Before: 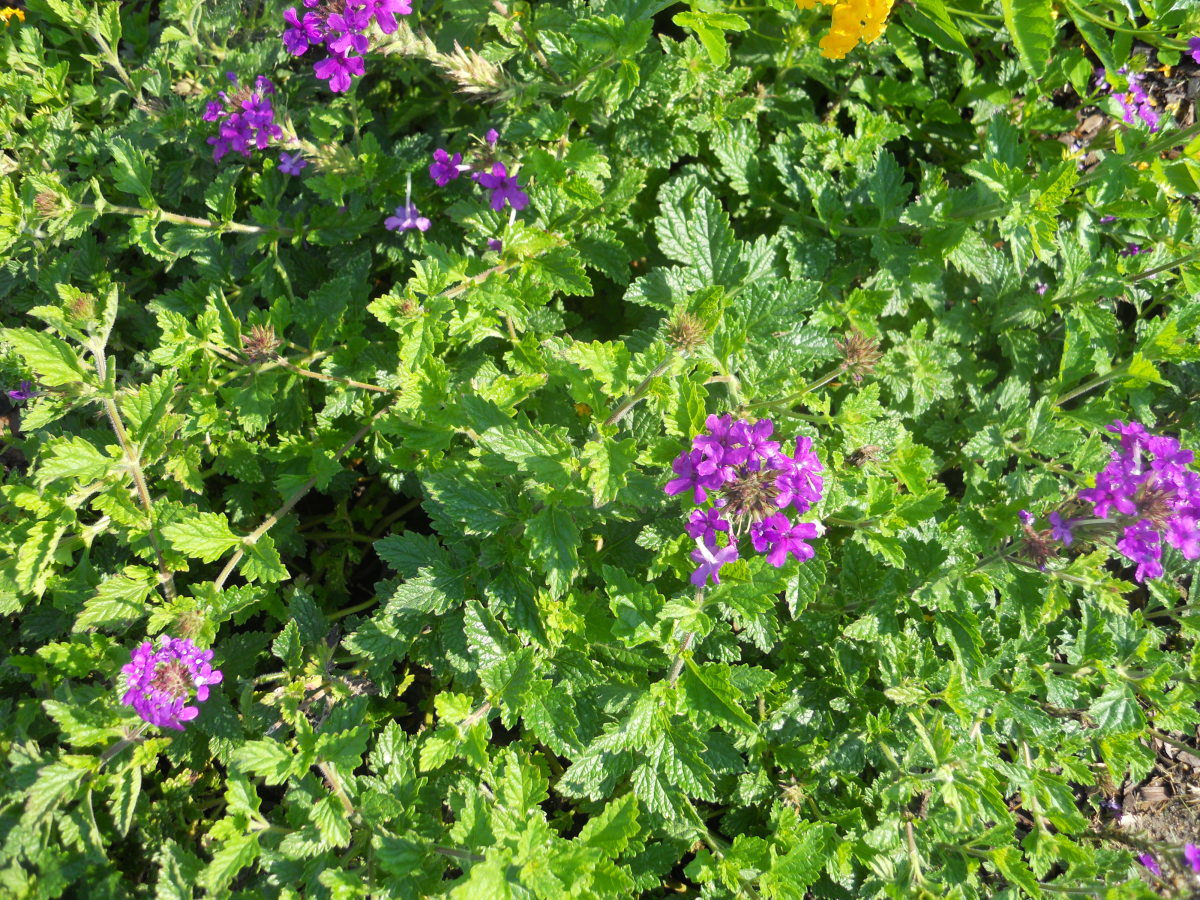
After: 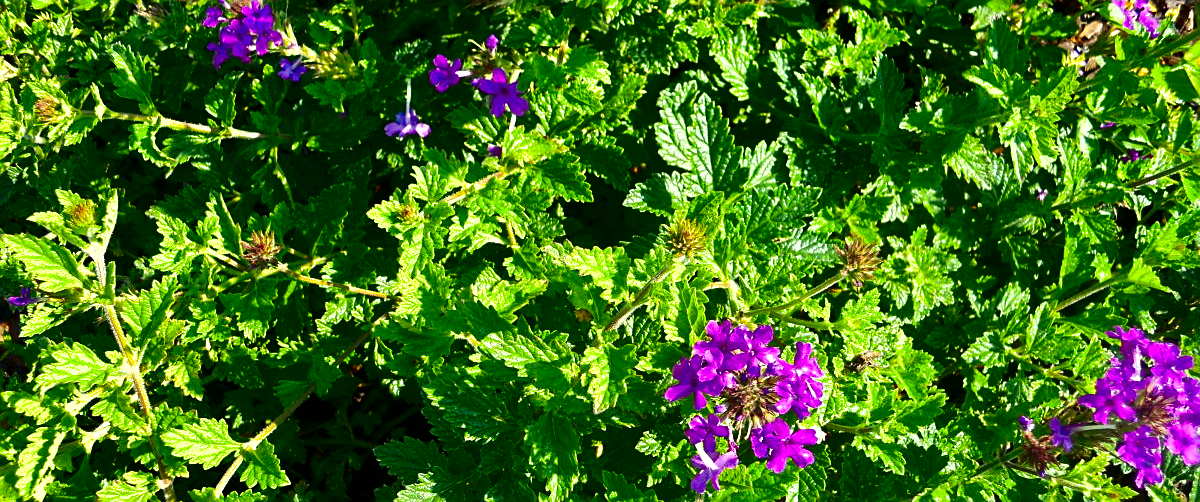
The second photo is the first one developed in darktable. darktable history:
sharpen: on, module defaults
contrast brightness saturation: contrast 0.241, brightness -0.243, saturation 0.139
crop and rotate: top 10.502%, bottom 33.714%
shadows and highlights: on, module defaults
color balance rgb: perceptual saturation grading › global saturation 19.711%, perceptual brilliance grading › global brilliance 14.793%, perceptual brilliance grading › shadows -34.389%, global vibrance 20%
